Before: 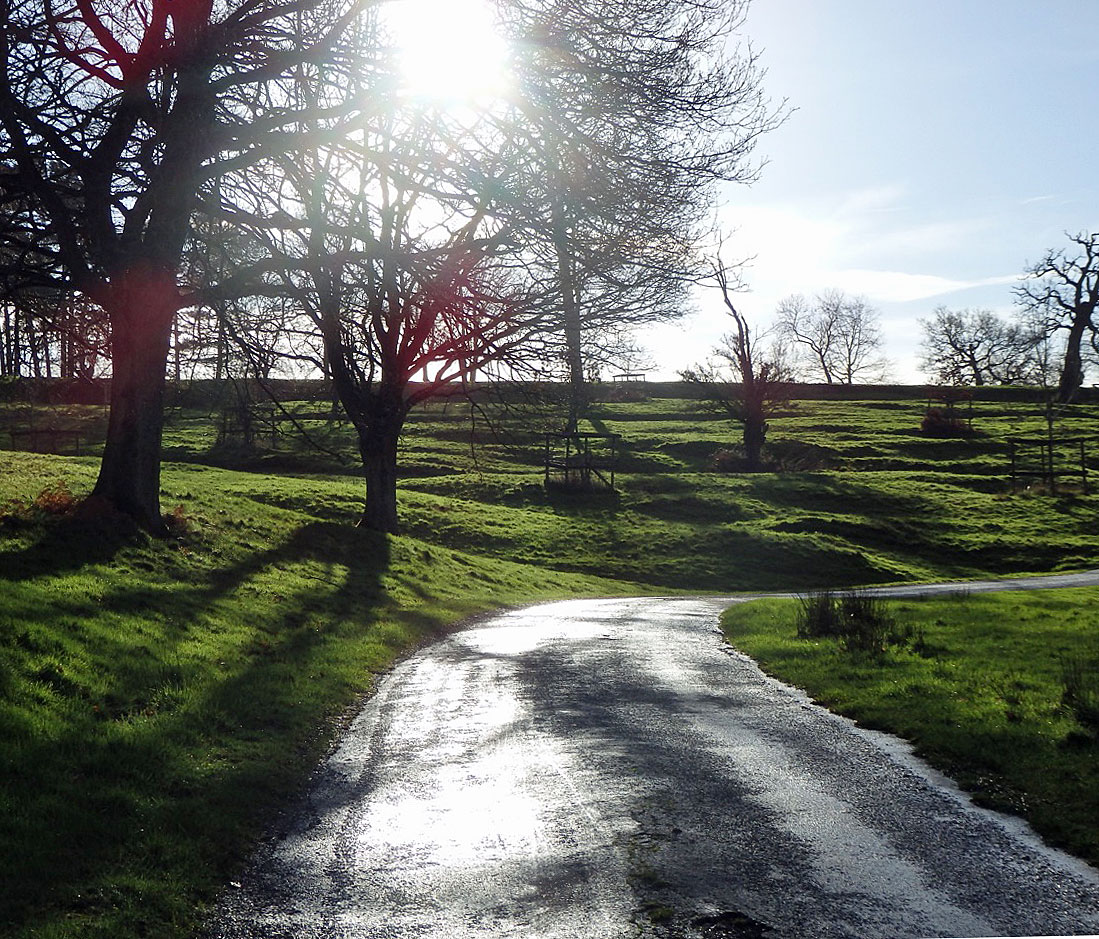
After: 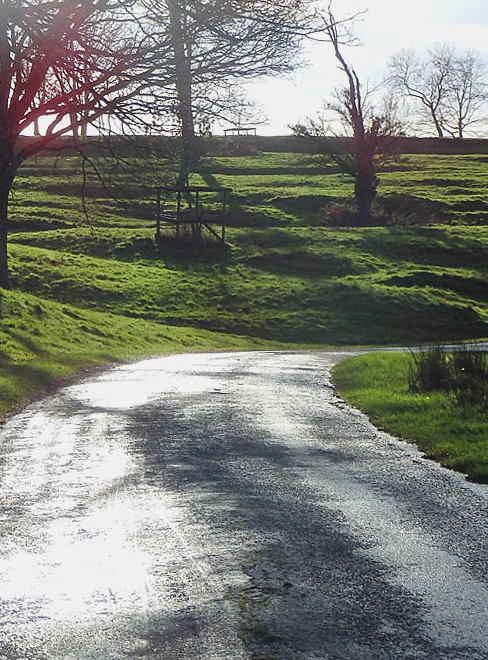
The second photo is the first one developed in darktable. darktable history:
contrast brightness saturation: contrast -0.1, brightness 0.05, saturation 0.08
crop: left 35.432%, top 26.233%, right 20.145%, bottom 3.432%
